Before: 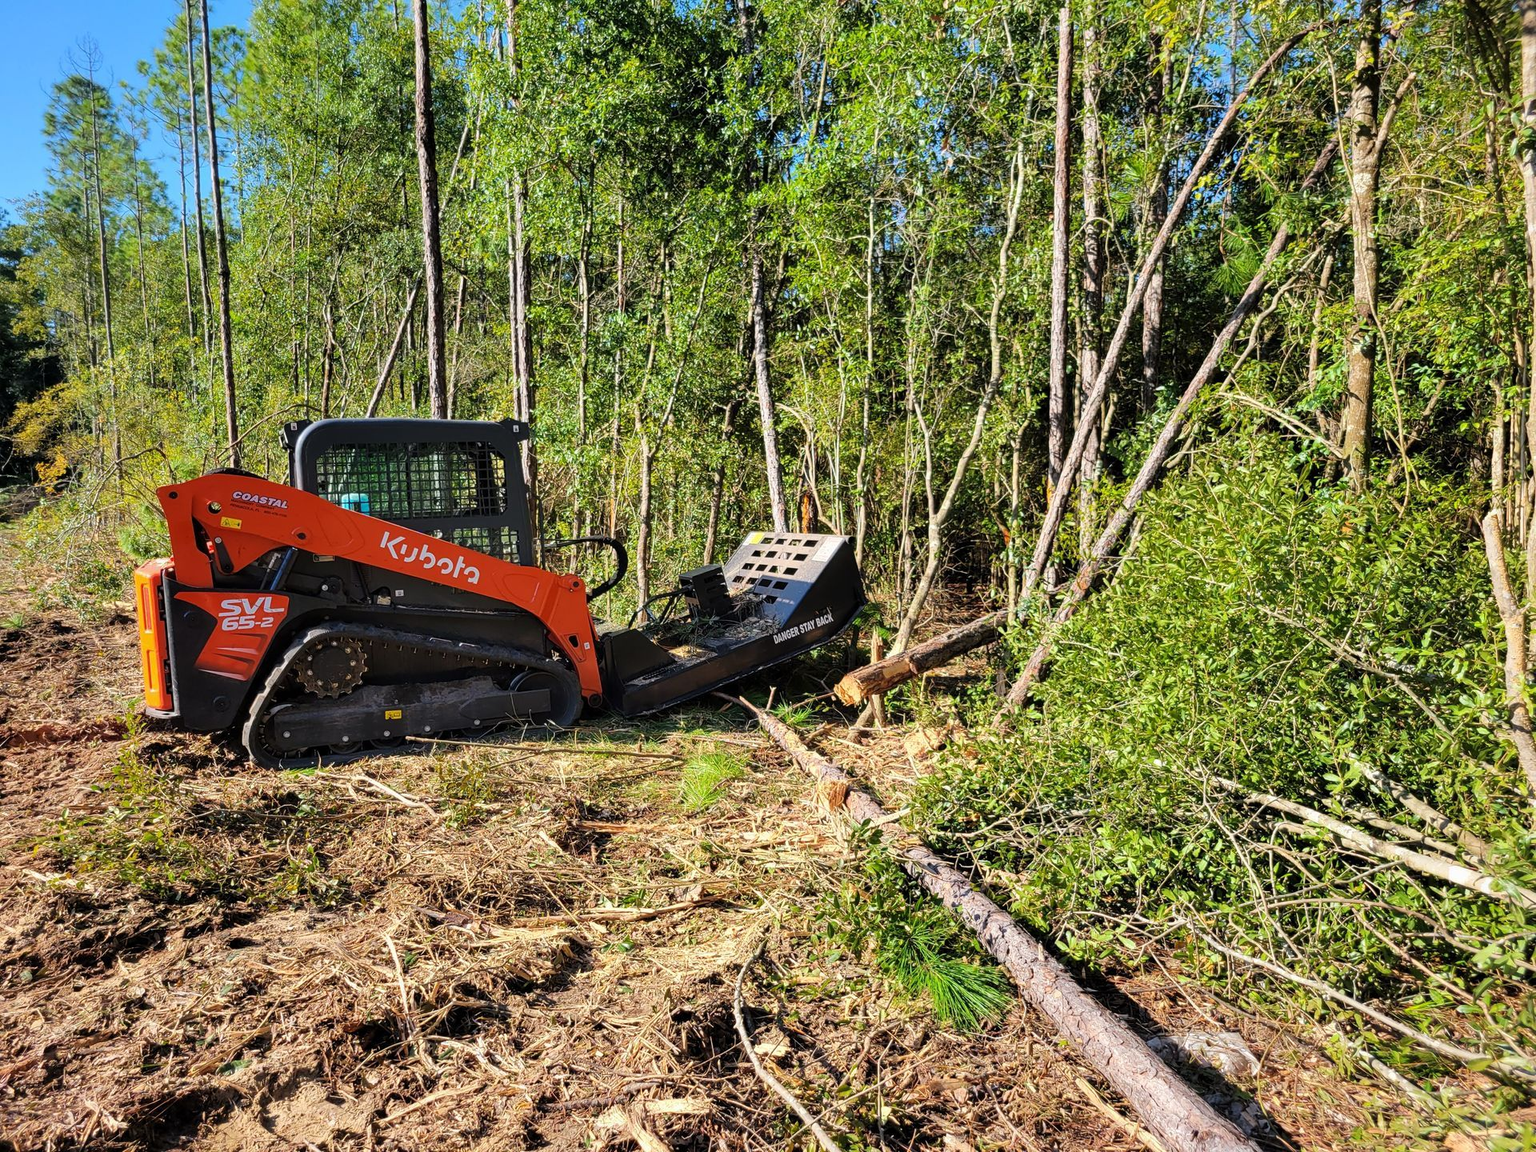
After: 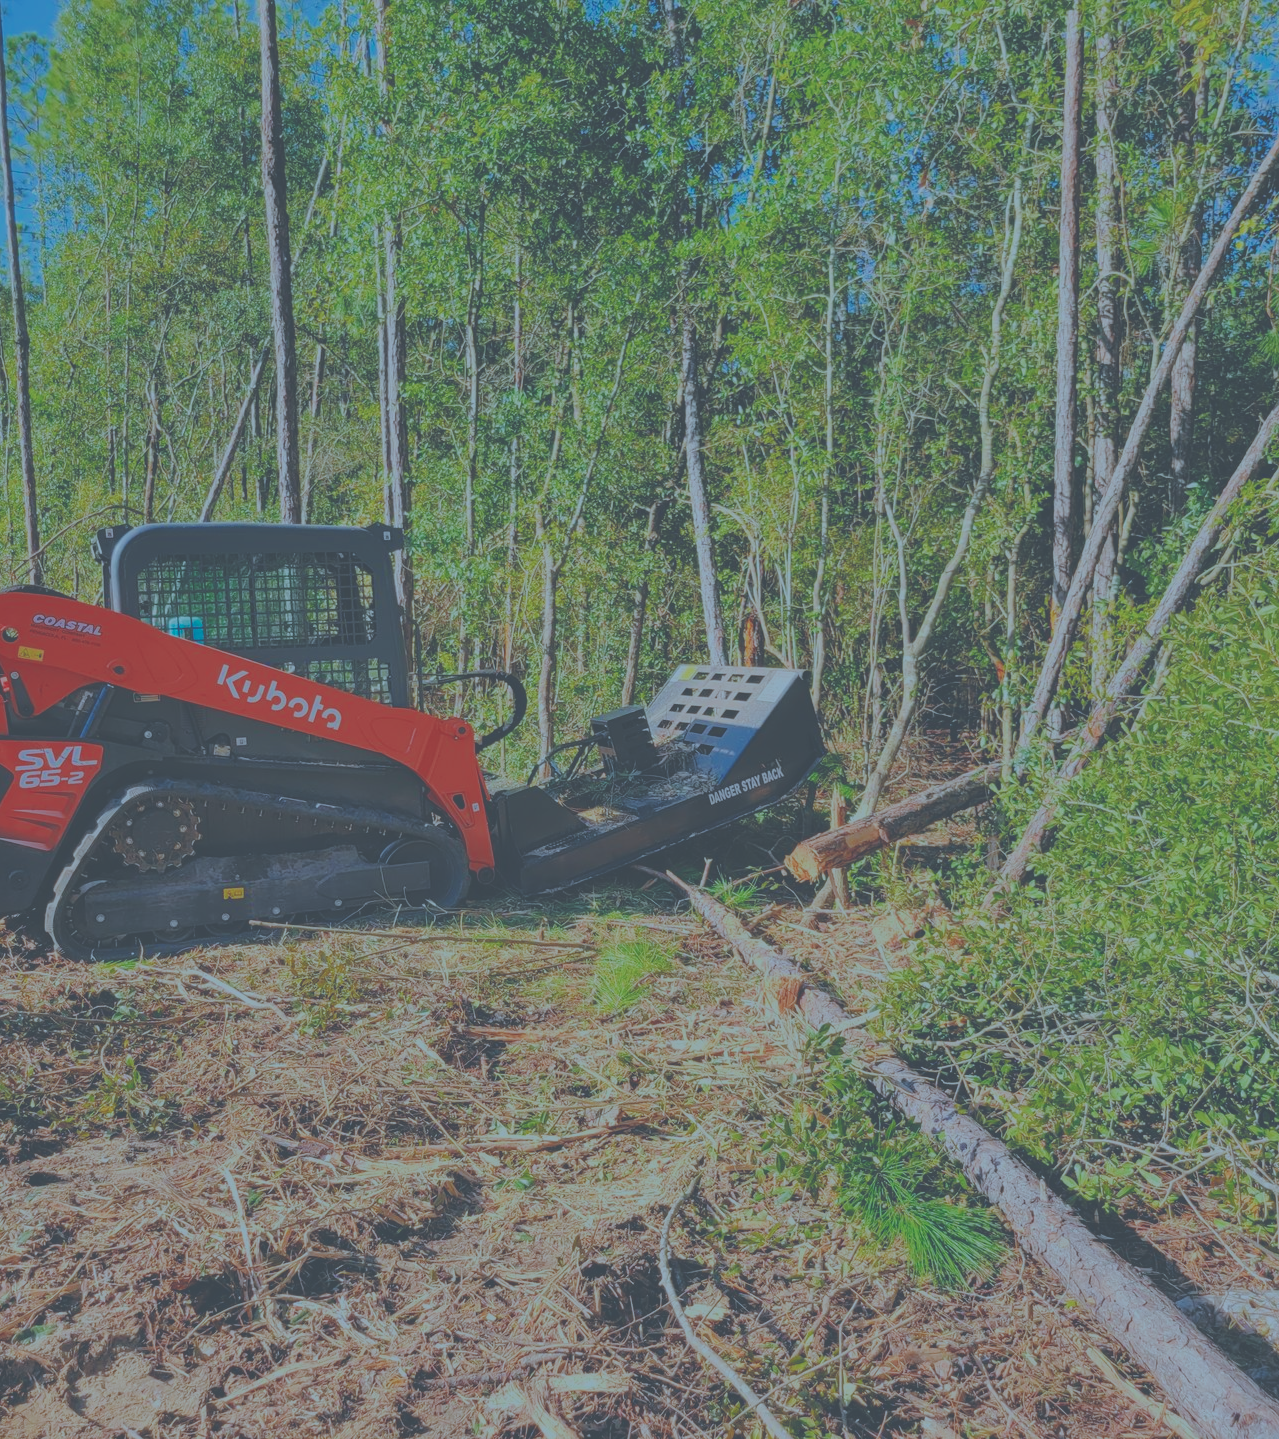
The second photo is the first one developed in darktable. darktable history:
color balance rgb: perceptual saturation grading › global saturation 25.543%
color correction: highlights a* -9.55, highlights b* -21.16
exposure: black level correction -0.027, compensate highlight preservation false
crop and rotate: left 13.461%, right 19.908%
filmic rgb: black relative exposure -13.94 EV, white relative exposure 7.98 EV, hardness 3.74, latitude 49.34%, contrast 0.506
